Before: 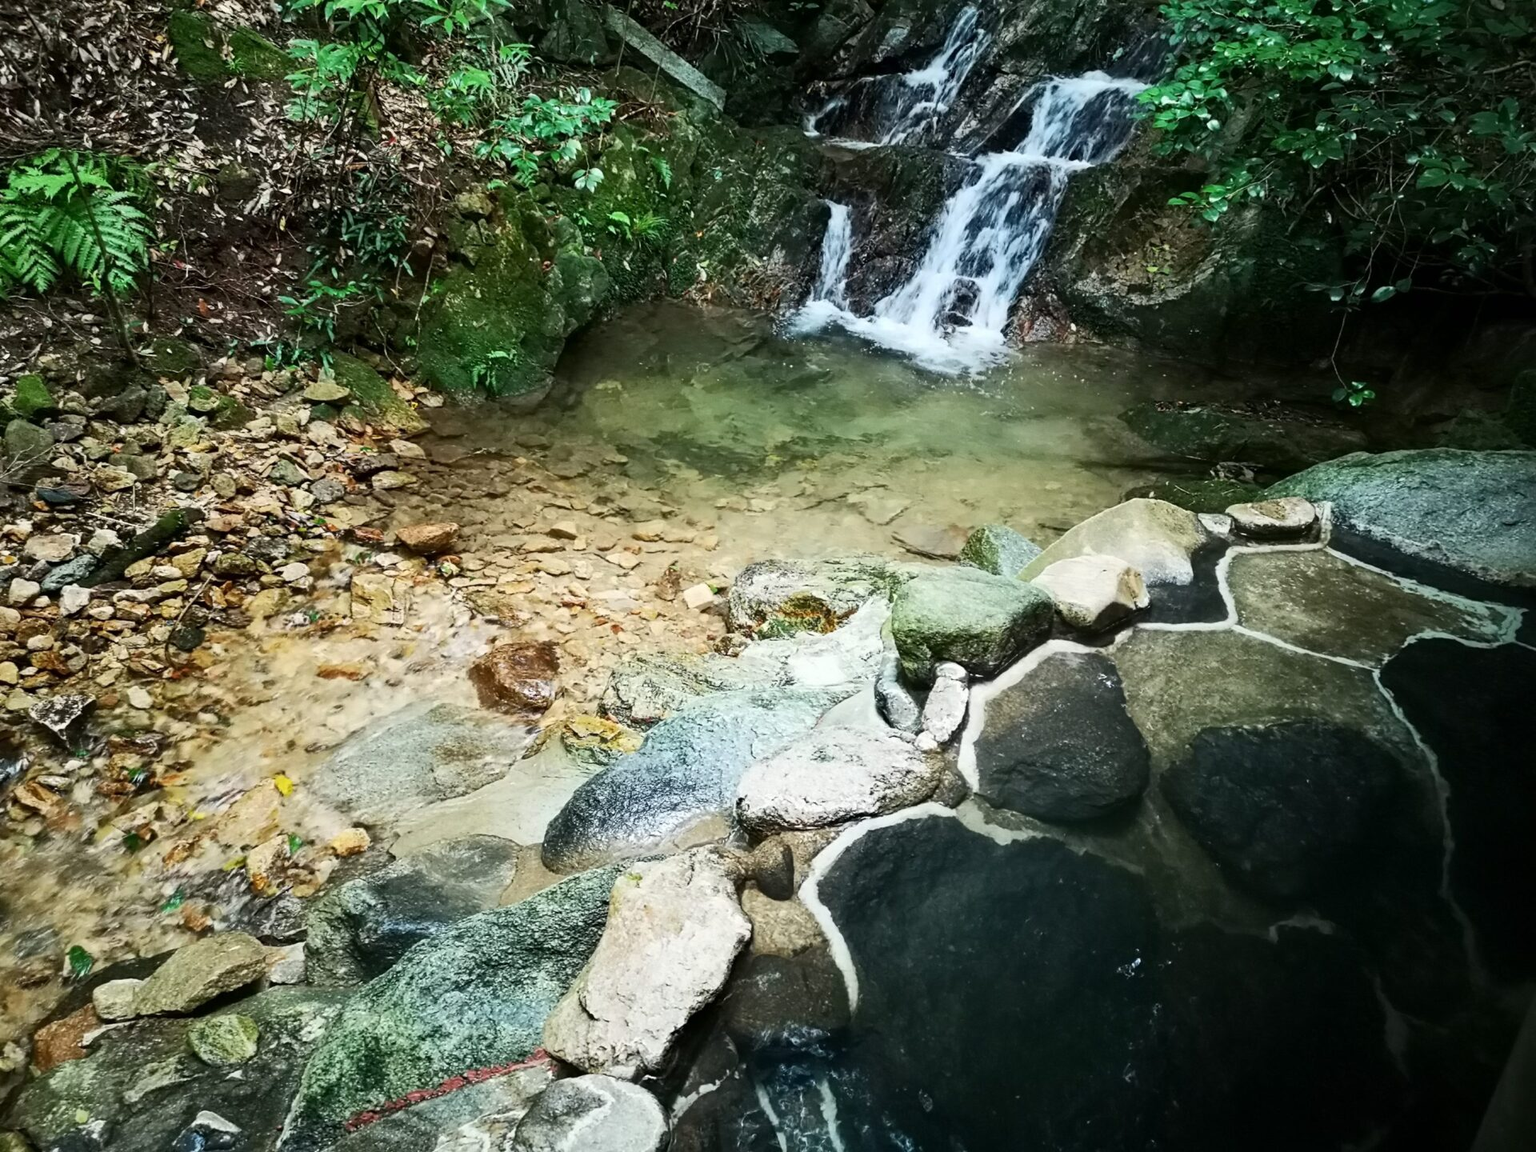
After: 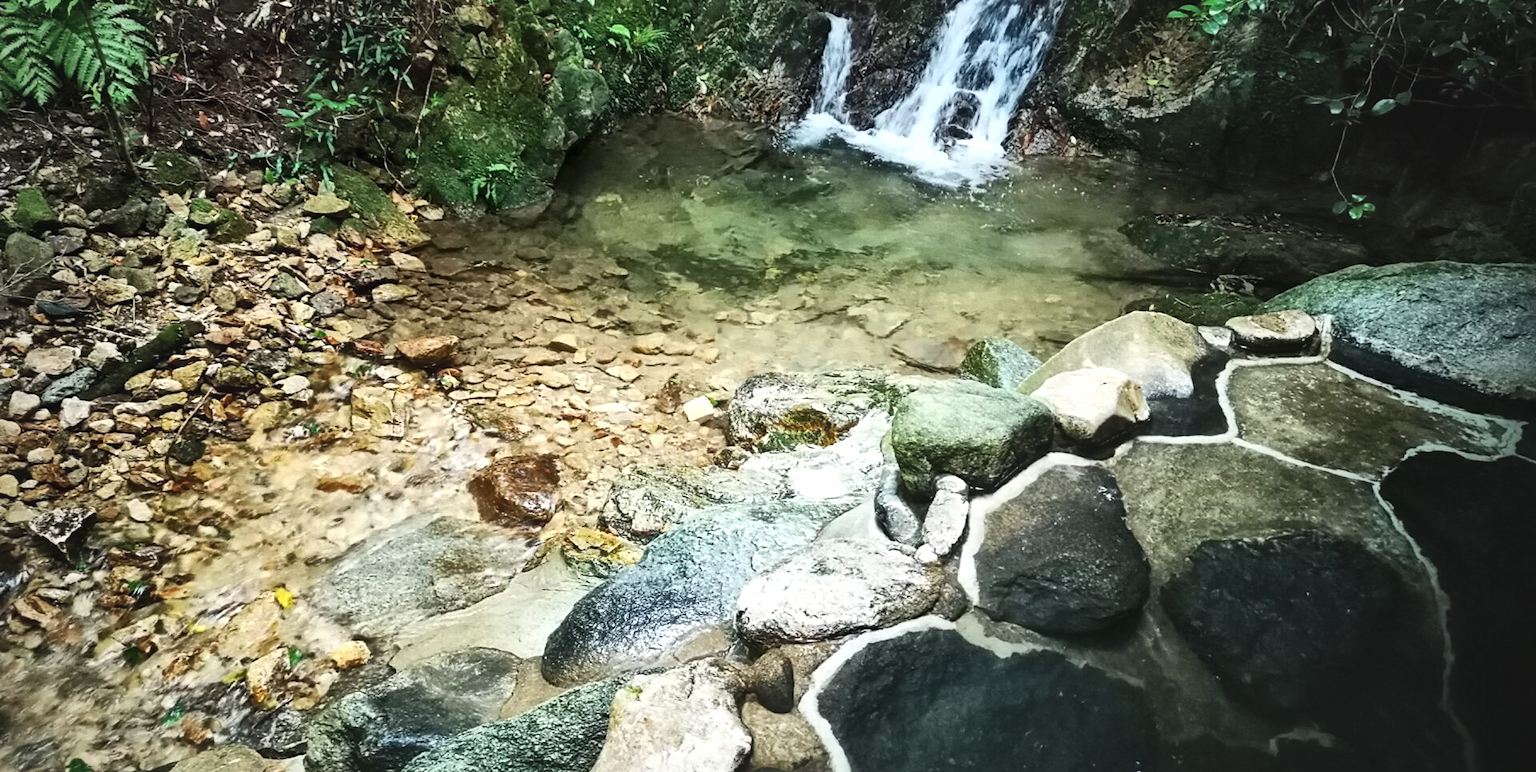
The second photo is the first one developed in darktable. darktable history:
vignetting: fall-off radius 60.97%
local contrast: mode bilateral grid, contrast 19, coarseness 50, detail 178%, midtone range 0.2
crop: top 16.279%, bottom 16.695%
exposure: black level correction -0.009, exposure 0.066 EV, compensate highlight preservation false
